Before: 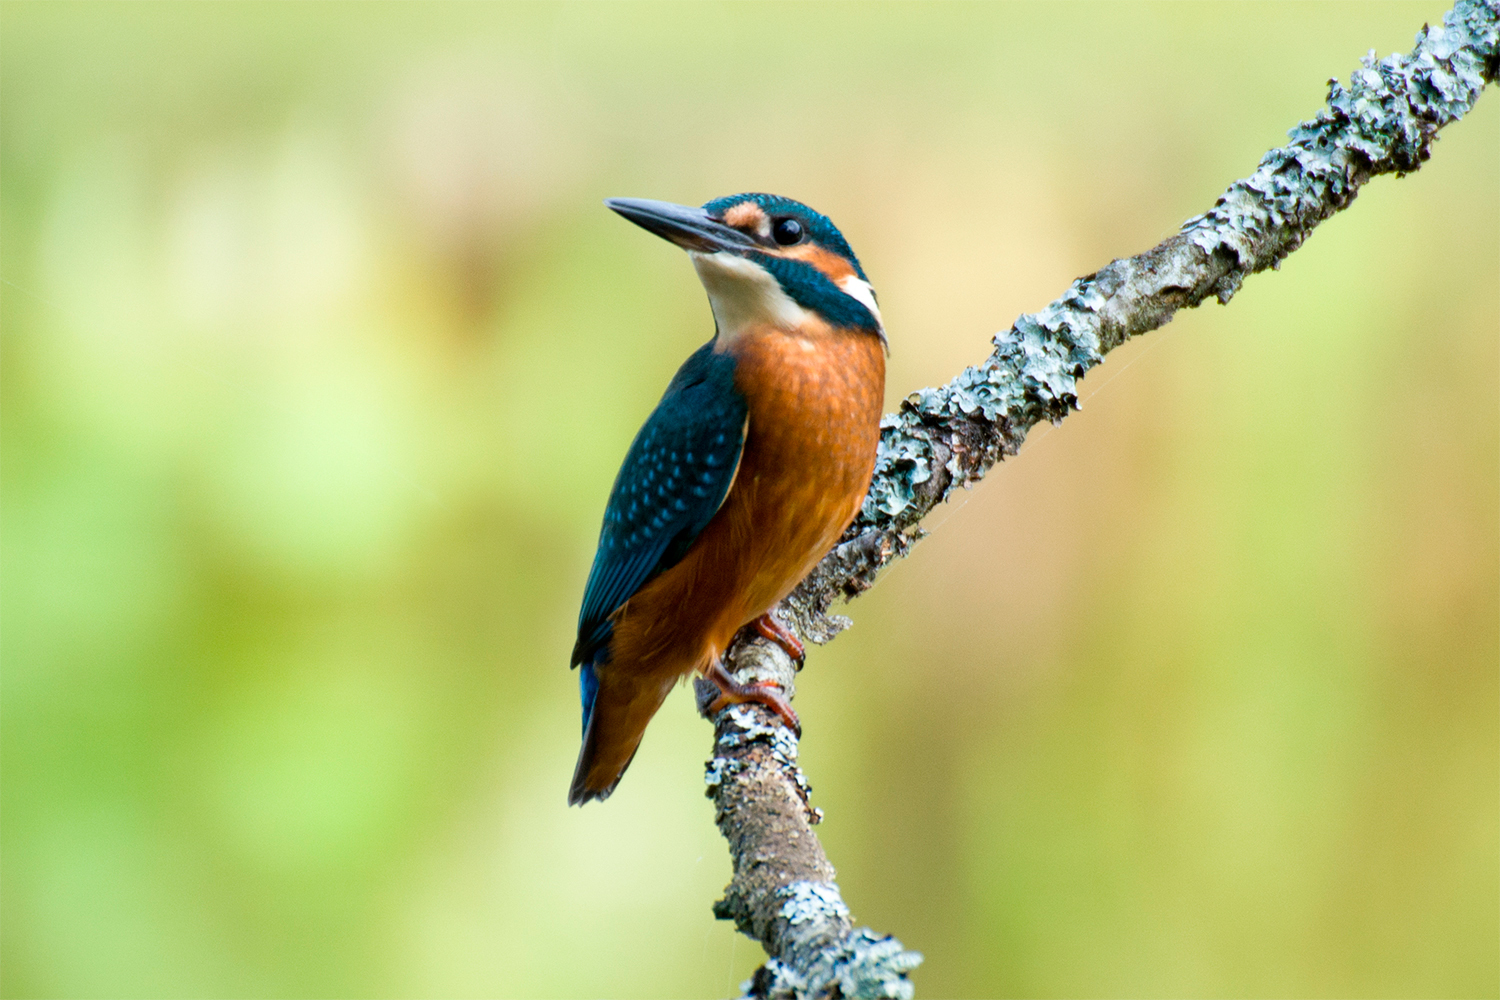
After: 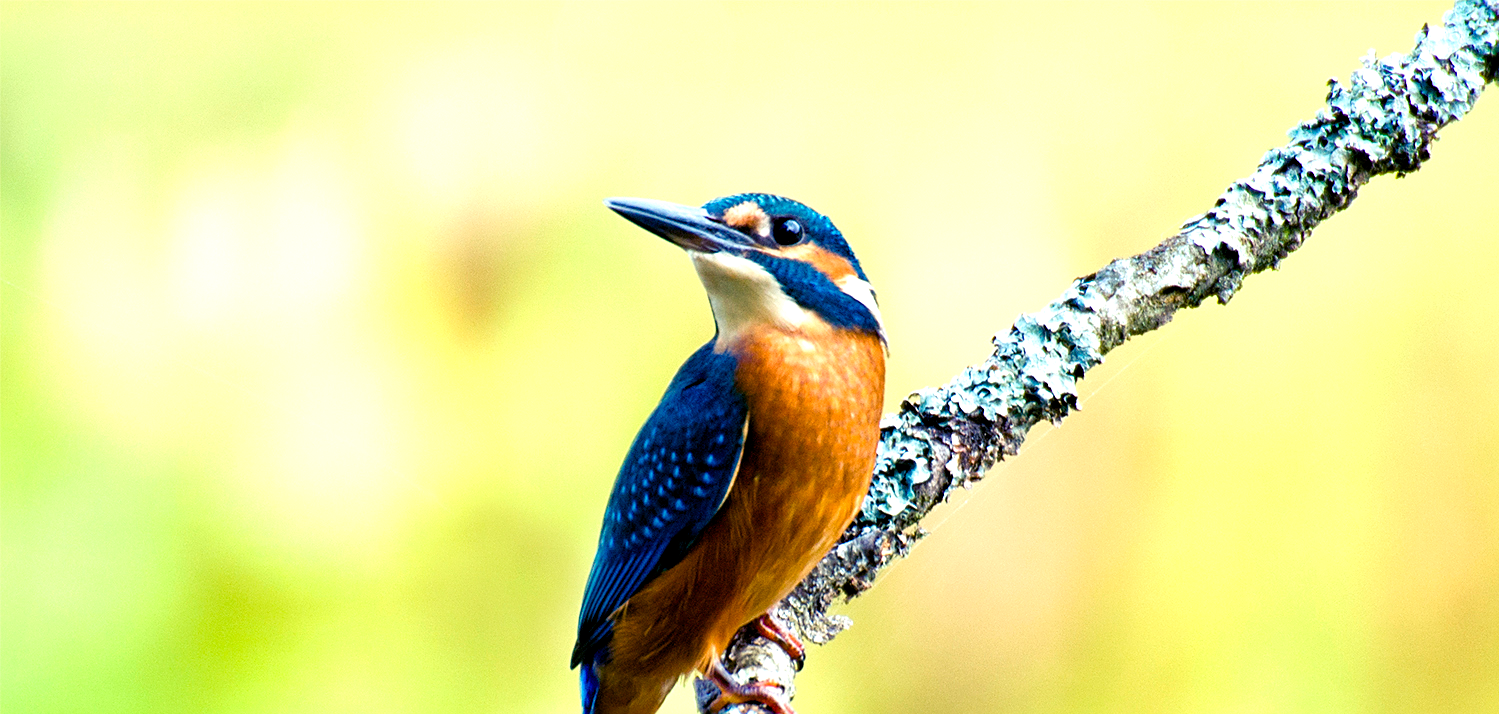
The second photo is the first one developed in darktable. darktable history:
crop: bottom 28.576%
exposure: black level correction 0, exposure 0.7 EV, compensate exposure bias true, compensate highlight preservation false
sharpen: on, module defaults
color balance rgb: shadows lift › luminance -28.76%, shadows lift › chroma 15%, shadows lift › hue 270°, power › chroma 1%, power › hue 255°, highlights gain › luminance 7.14%, highlights gain › chroma 2%, highlights gain › hue 90°, global offset › luminance -0.29%, global offset › hue 260°, perceptual saturation grading › global saturation 20%, perceptual saturation grading › highlights -13.92%, perceptual saturation grading › shadows 50%
